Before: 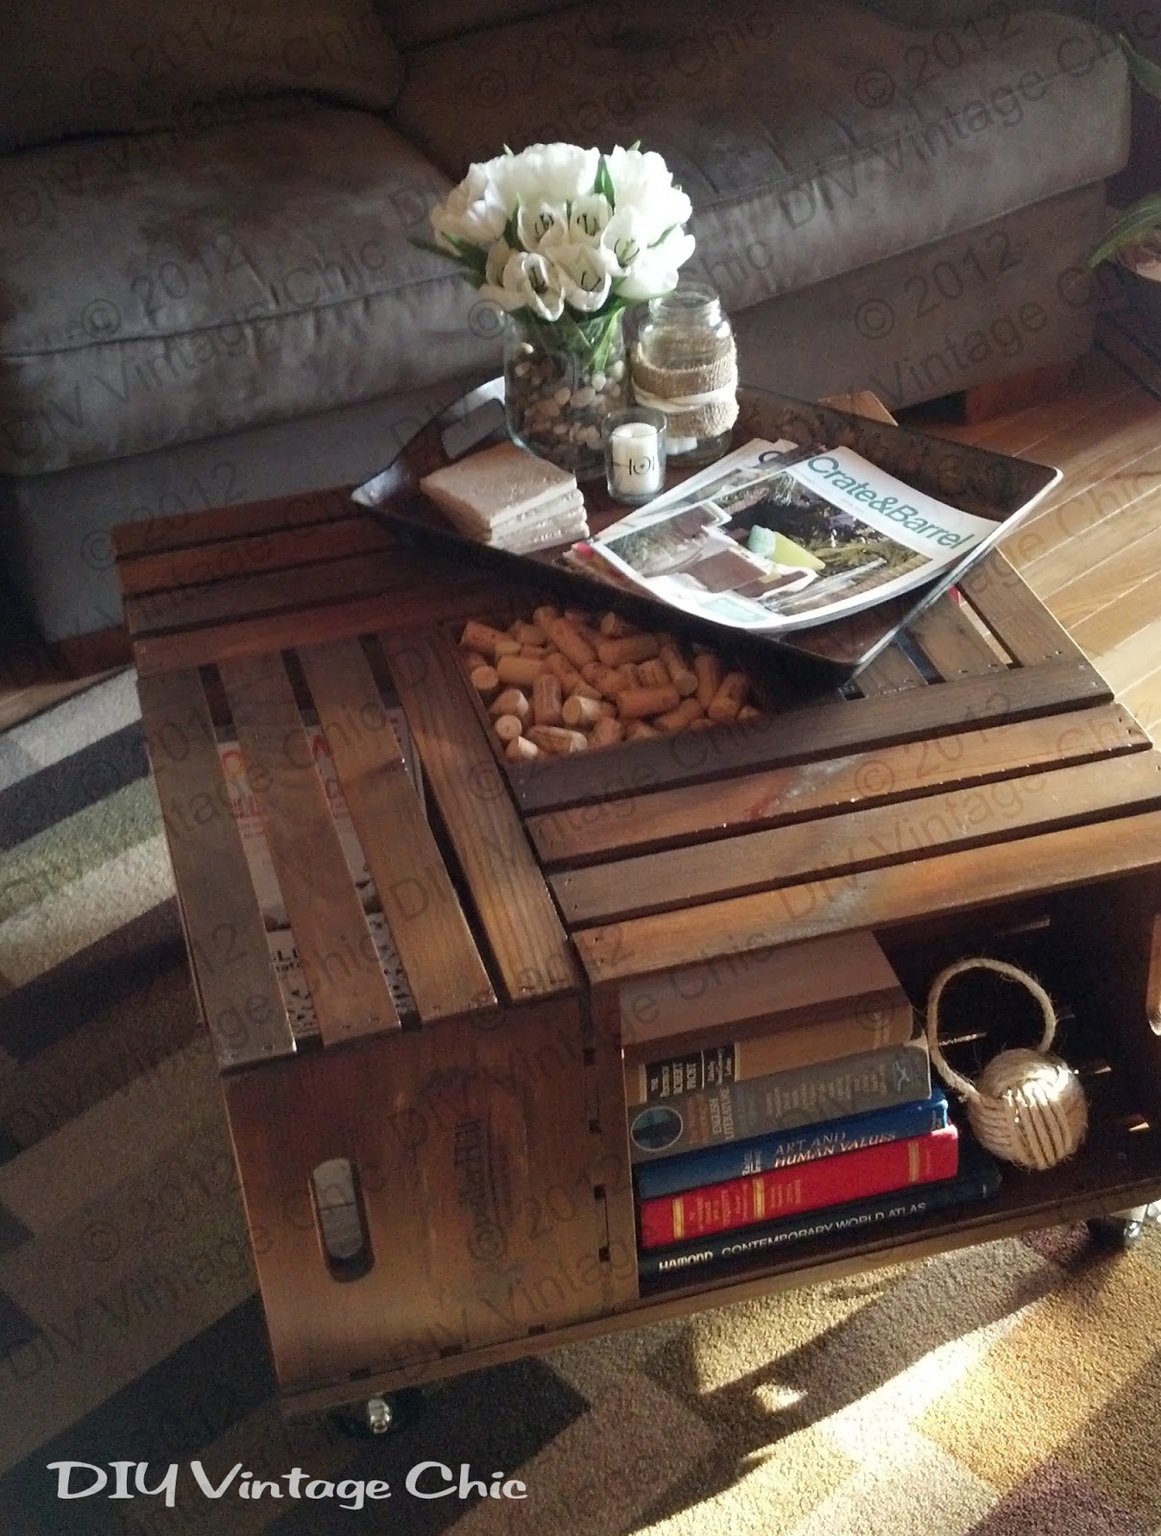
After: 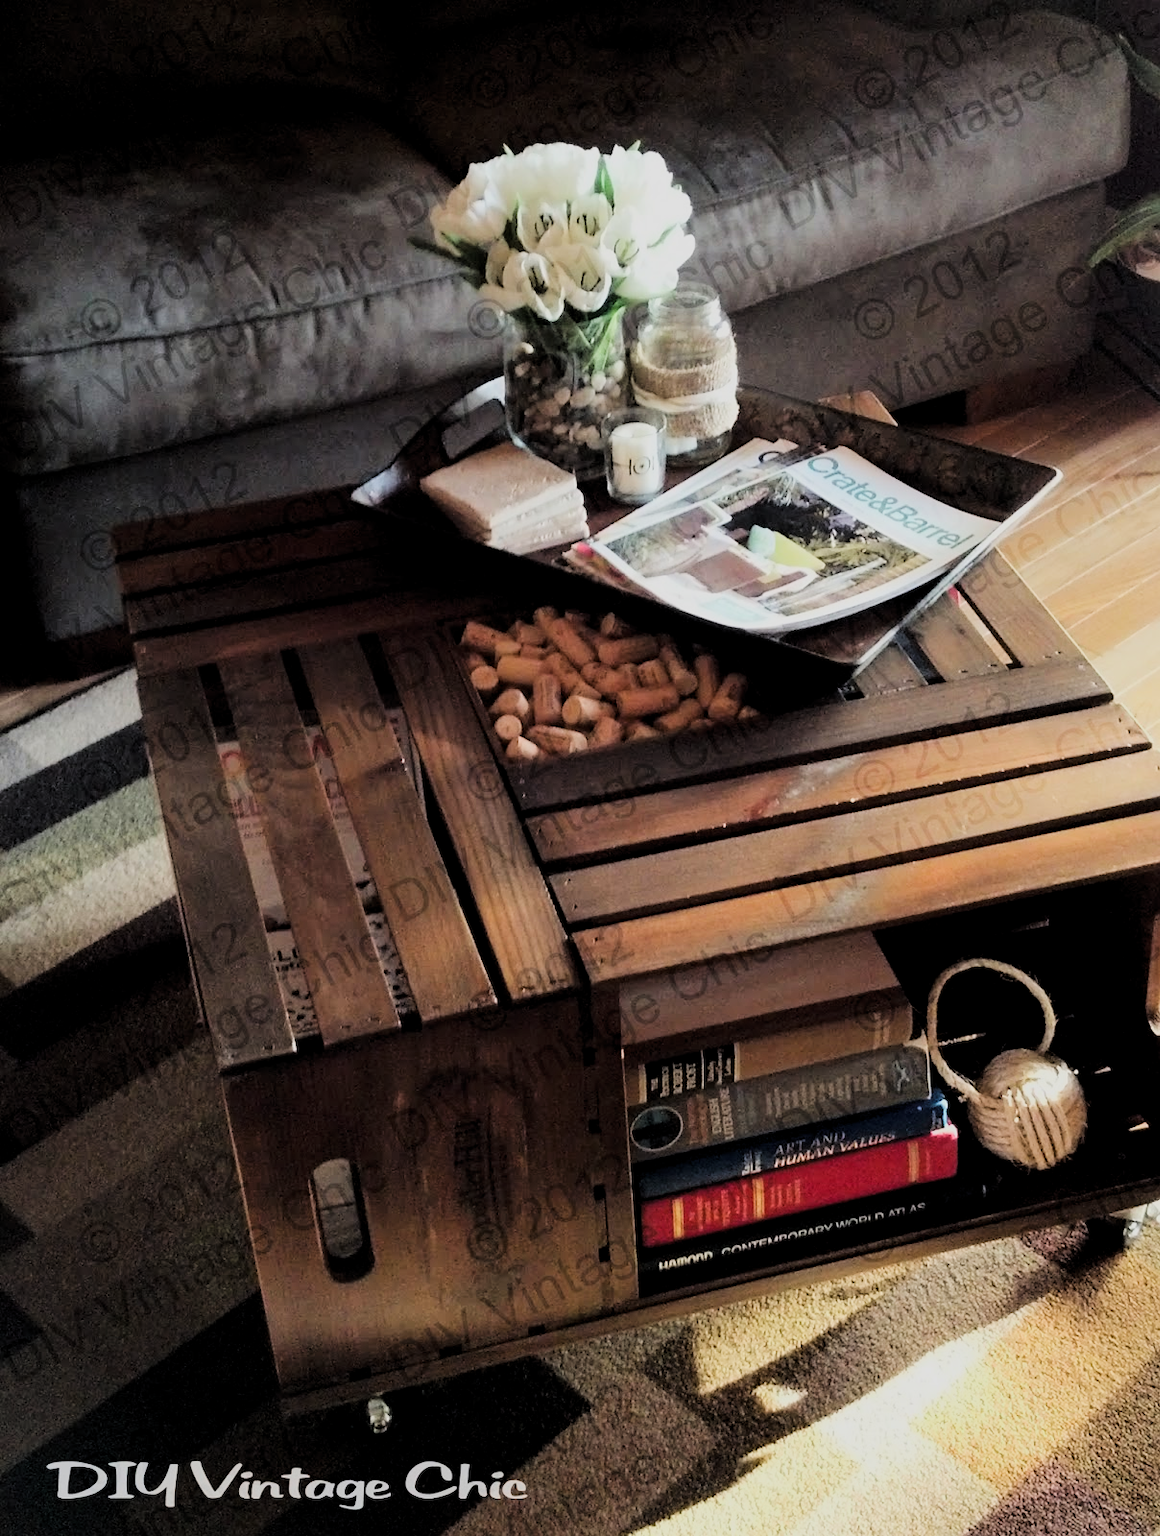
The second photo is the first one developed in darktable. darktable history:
filmic rgb: black relative exposure -4.83 EV, white relative exposure 4 EV, hardness 2.79
tone curve: curves: ch0 [(0.014, 0) (0.13, 0.09) (0.227, 0.211) (0.346, 0.388) (0.499, 0.598) (0.662, 0.76) (0.795, 0.846) (1, 0.969)]; ch1 [(0, 0) (0.366, 0.367) (0.447, 0.417) (0.473, 0.484) (0.504, 0.502) (0.525, 0.518) (0.564, 0.548) (0.639, 0.643) (1, 1)]; ch2 [(0, 0) (0.333, 0.346) (0.375, 0.375) (0.424, 0.43) (0.476, 0.498) (0.496, 0.505) (0.517, 0.515) (0.542, 0.564) (0.583, 0.6) (0.64, 0.622) (0.723, 0.676) (1, 1)], color space Lab, linked channels, preserve colors none
